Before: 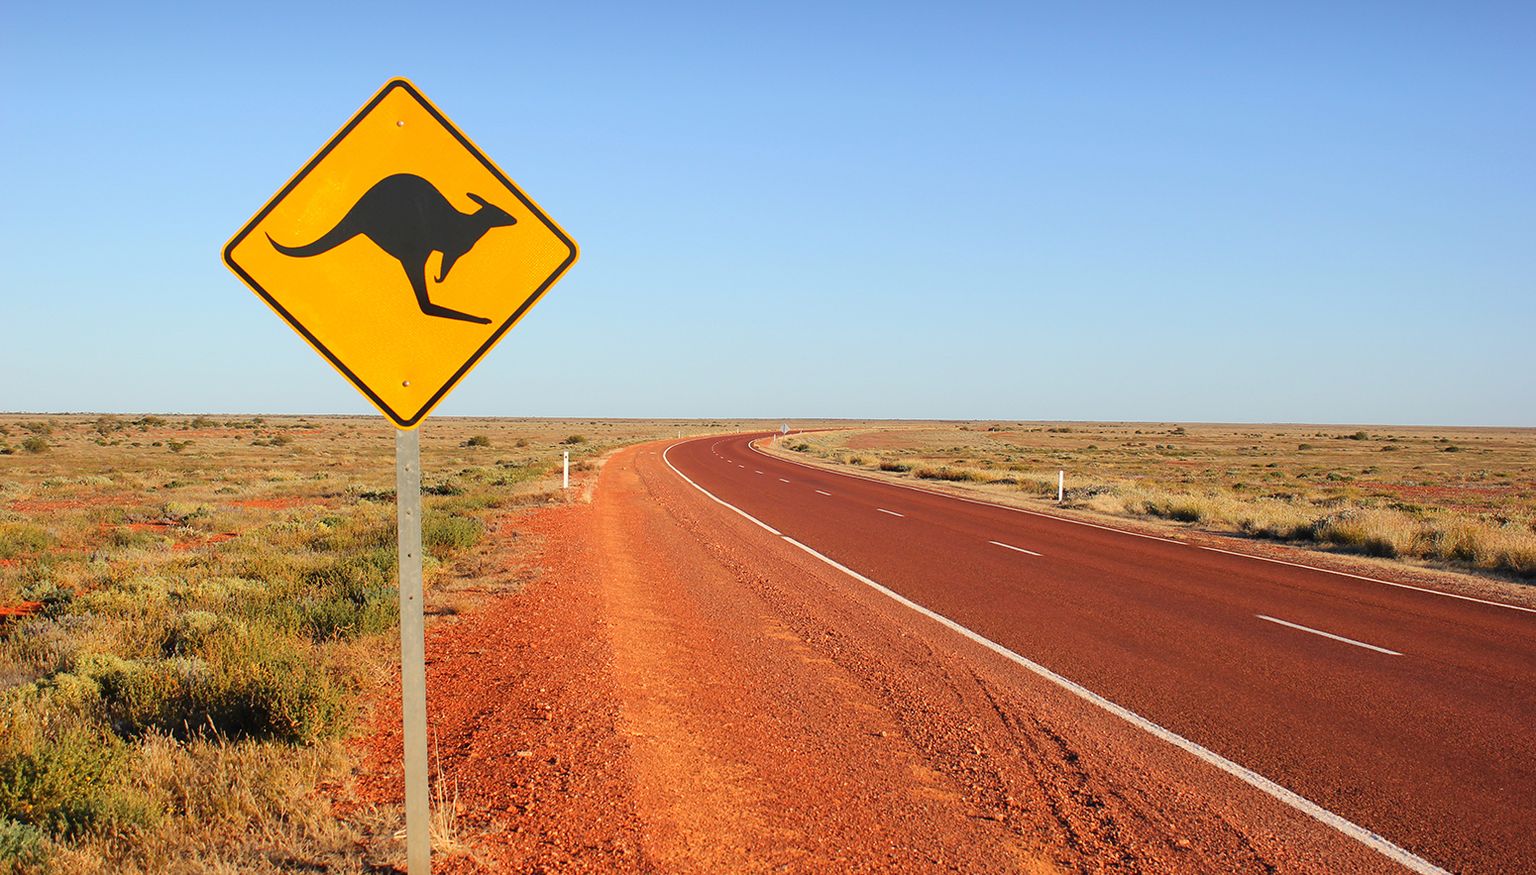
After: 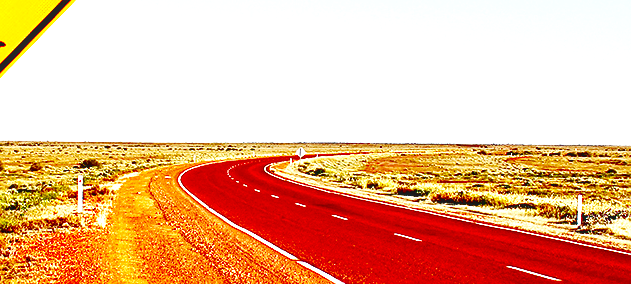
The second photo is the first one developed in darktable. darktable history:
crop: left 31.697%, top 31.807%, right 27.579%, bottom 35.986%
sharpen: on, module defaults
base curve: curves: ch0 [(0, 0) (0.028, 0.03) (0.121, 0.232) (0.46, 0.748) (0.859, 0.968) (1, 1)], preserve colors none
contrast brightness saturation: brightness -0.985, saturation 0.986
exposure: black level correction 0.001, exposure 0.956 EV, compensate highlight preservation false
local contrast: on, module defaults
contrast equalizer: octaves 7, y [[0.6 ×6], [0.55 ×6], [0 ×6], [0 ×6], [0 ×6]]
